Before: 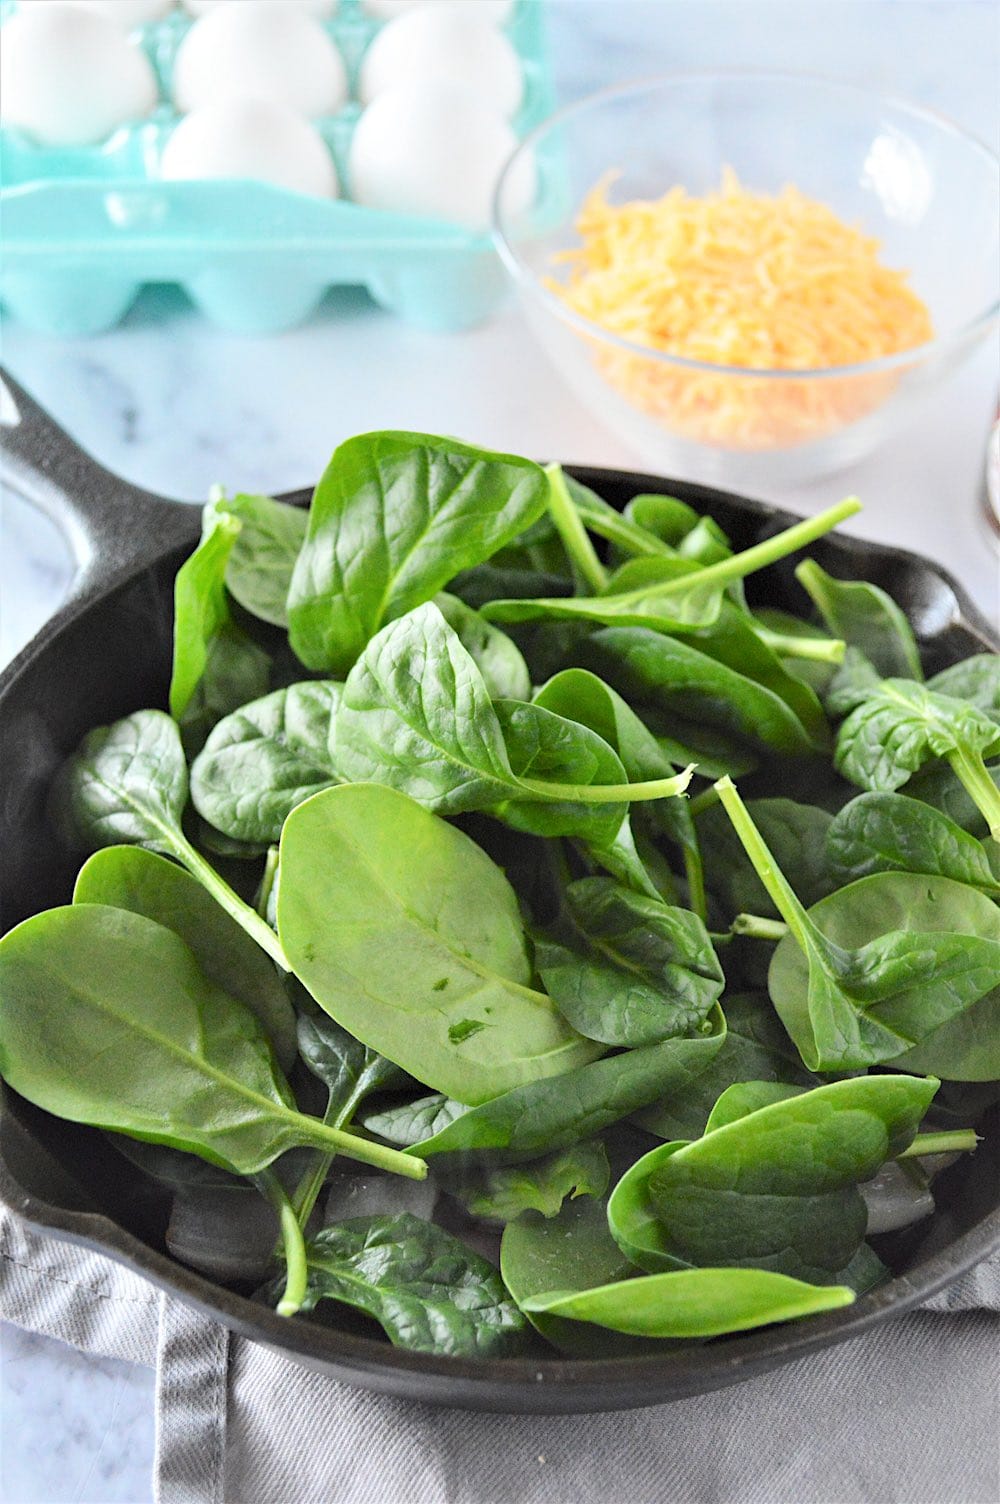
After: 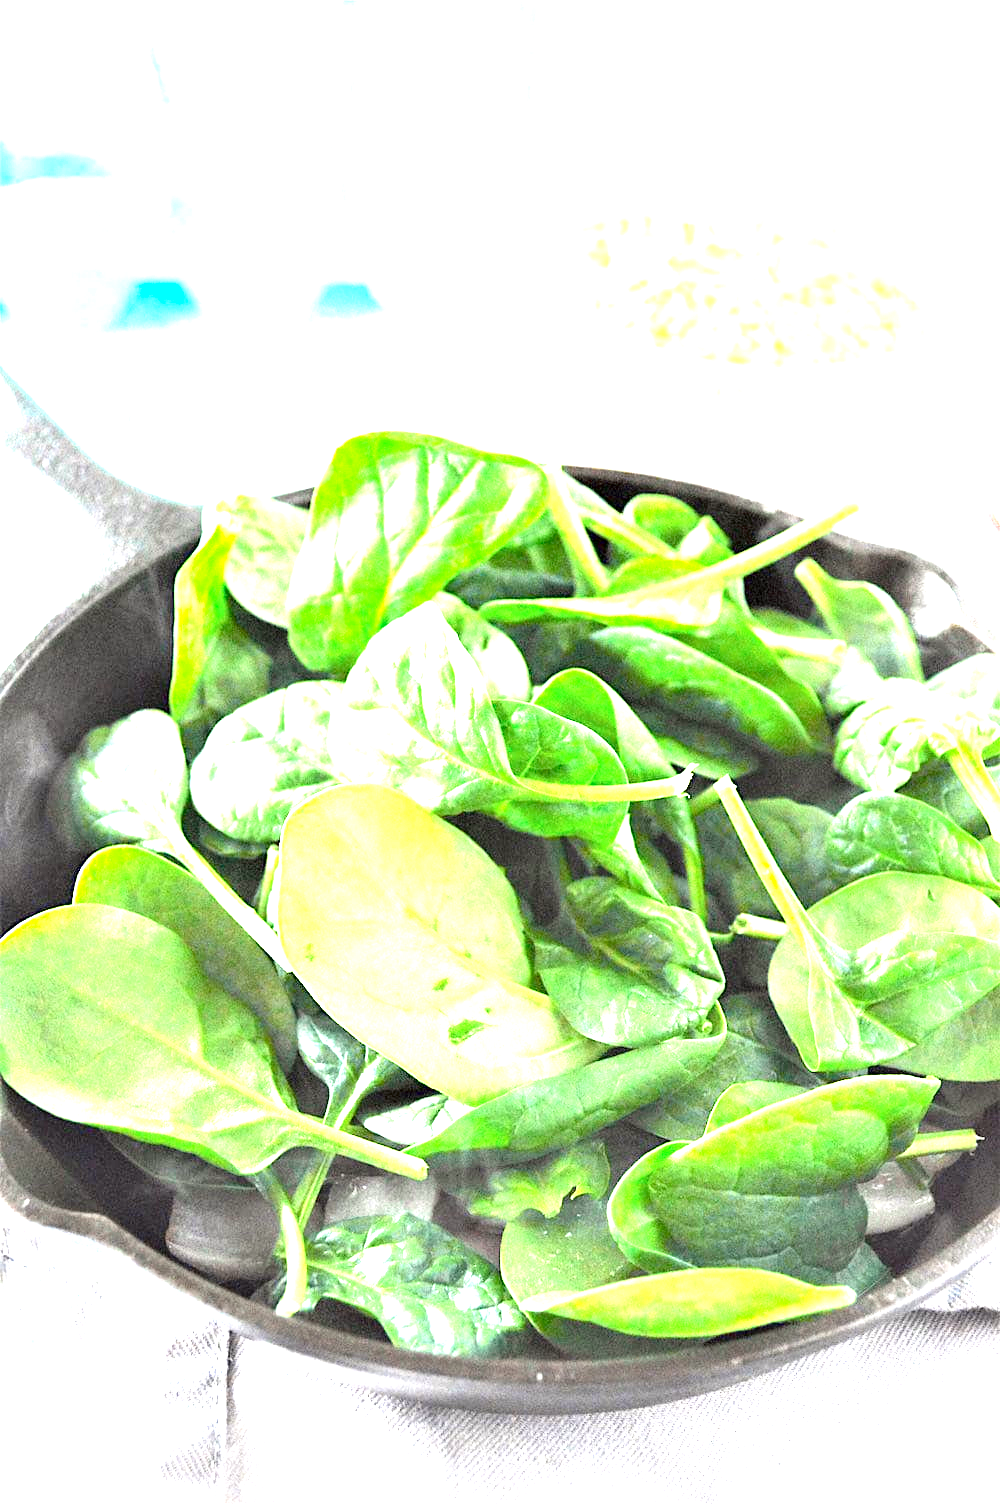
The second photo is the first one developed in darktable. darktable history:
exposure: black level correction 0.001, exposure 2.607 EV, compensate exposure bias true, compensate highlight preservation false
tone curve: curves: ch0 [(0, 0) (0.068, 0.031) (0.183, 0.13) (0.341, 0.319) (0.547, 0.545) (0.828, 0.817) (1, 0.968)]; ch1 [(0, 0) (0.23, 0.166) (0.34, 0.308) (0.371, 0.337) (0.429, 0.408) (0.477, 0.466) (0.499, 0.5) (0.529, 0.528) (0.559, 0.578) (0.743, 0.798) (1, 1)]; ch2 [(0, 0) (0.431, 0.419) (0.495, 0.502) (0.524, 0.525) (0.568, 0.543) (0.6, 0.597) (0.634, 0.644) (0.728, 0.722) (1, 1)], color space Lab, independent channels, preserve colors none
